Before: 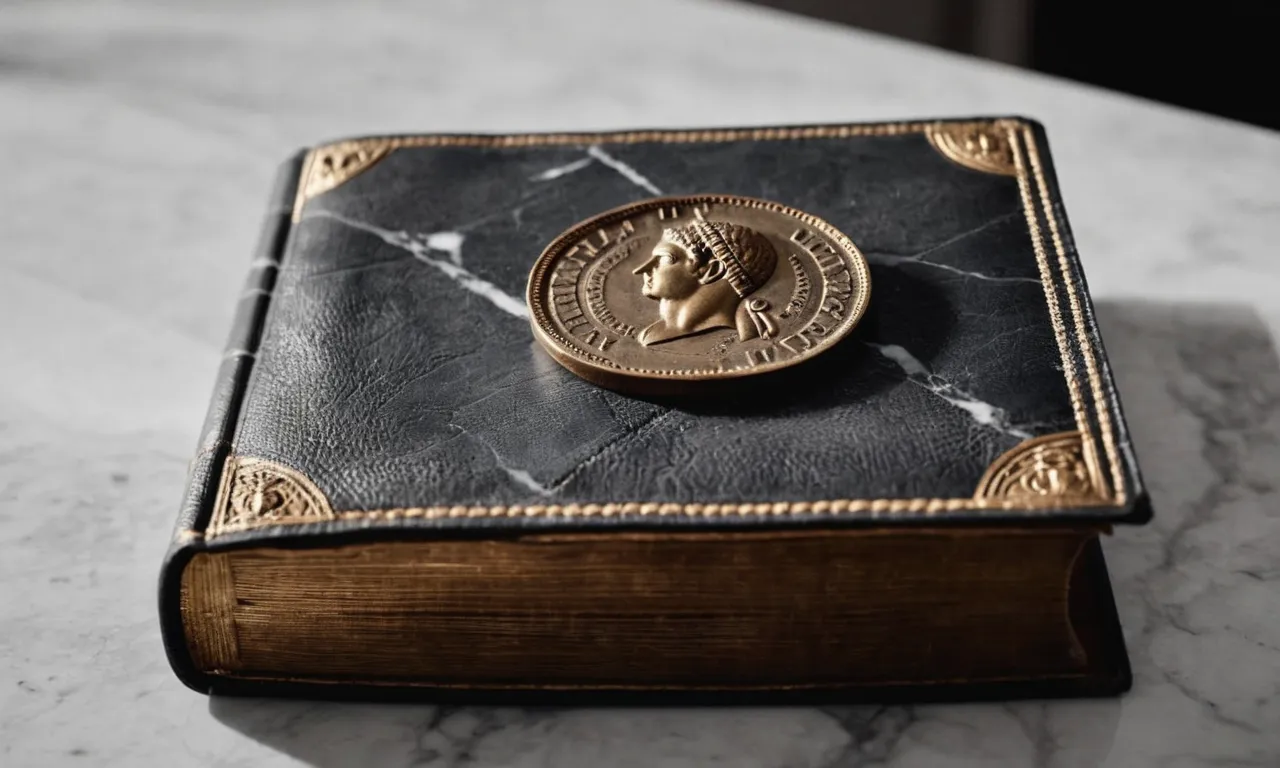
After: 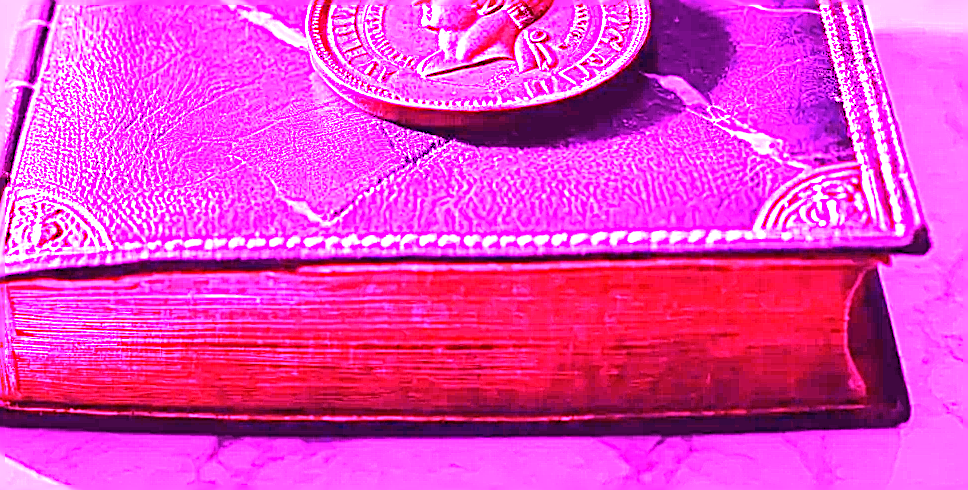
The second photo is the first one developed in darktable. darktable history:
crop and rotate: left 17.299%, top 35.115%, right 7.015%, bottom 1.024%
sharpen: on, module defaults
white balance: red 8, blue 8
